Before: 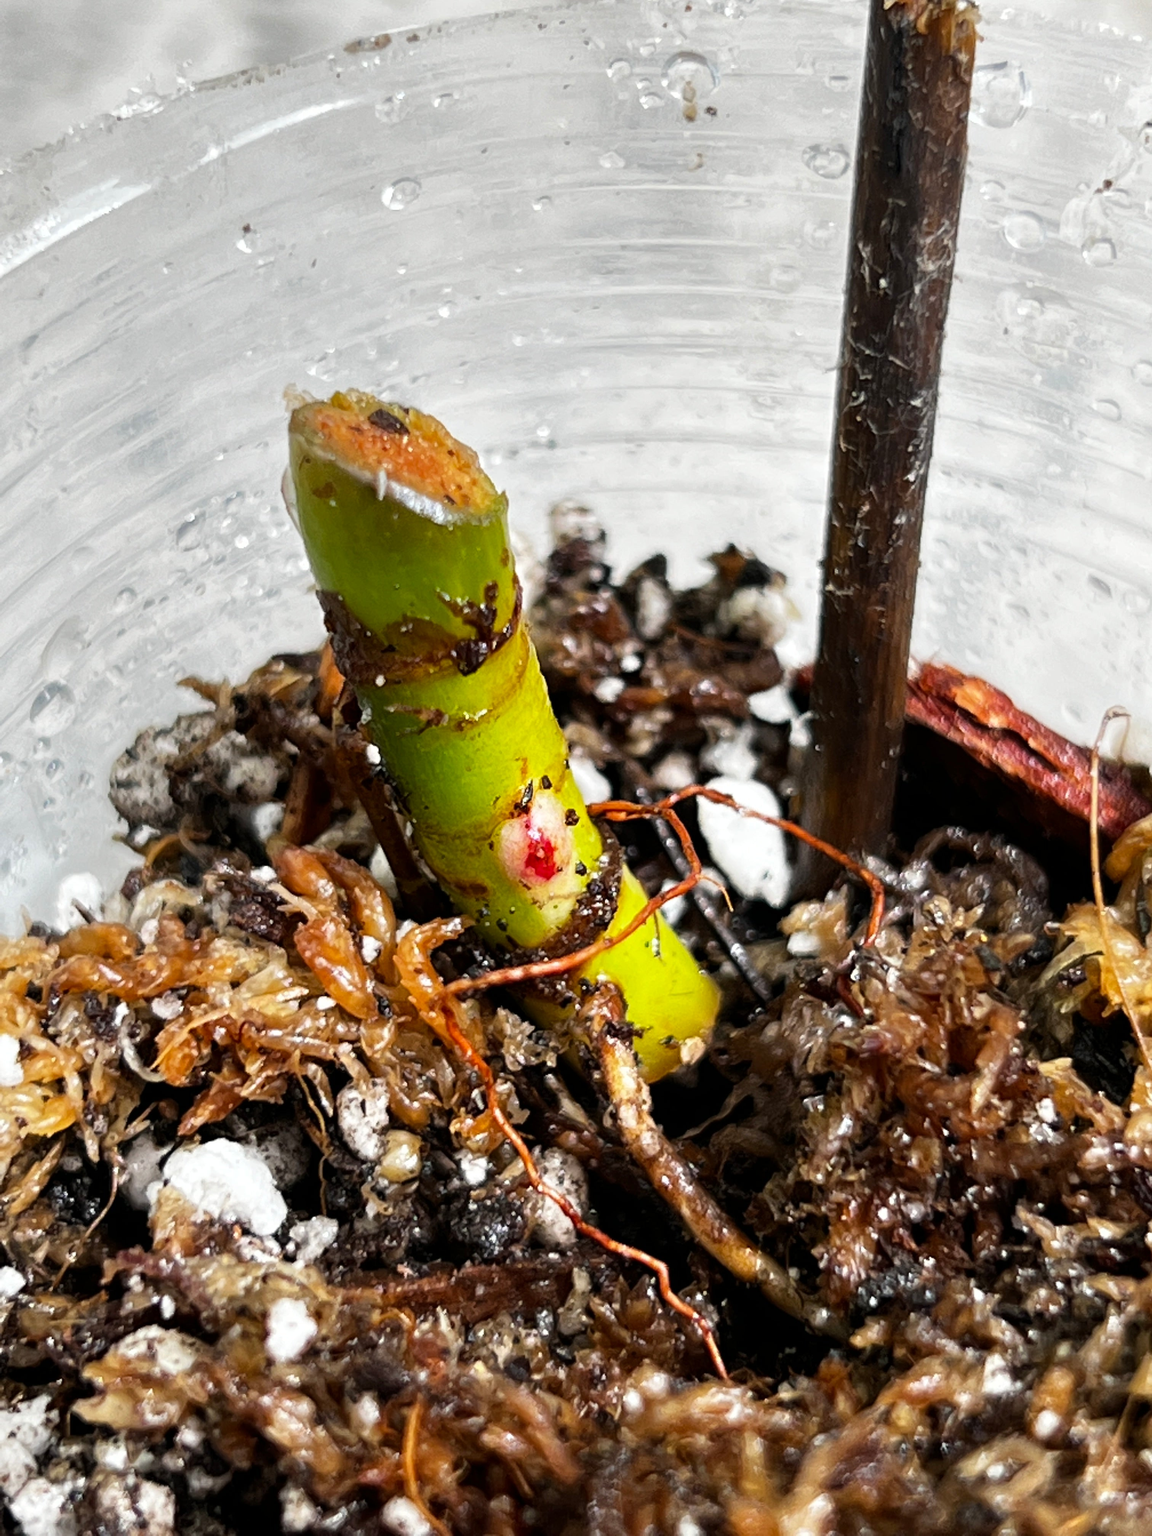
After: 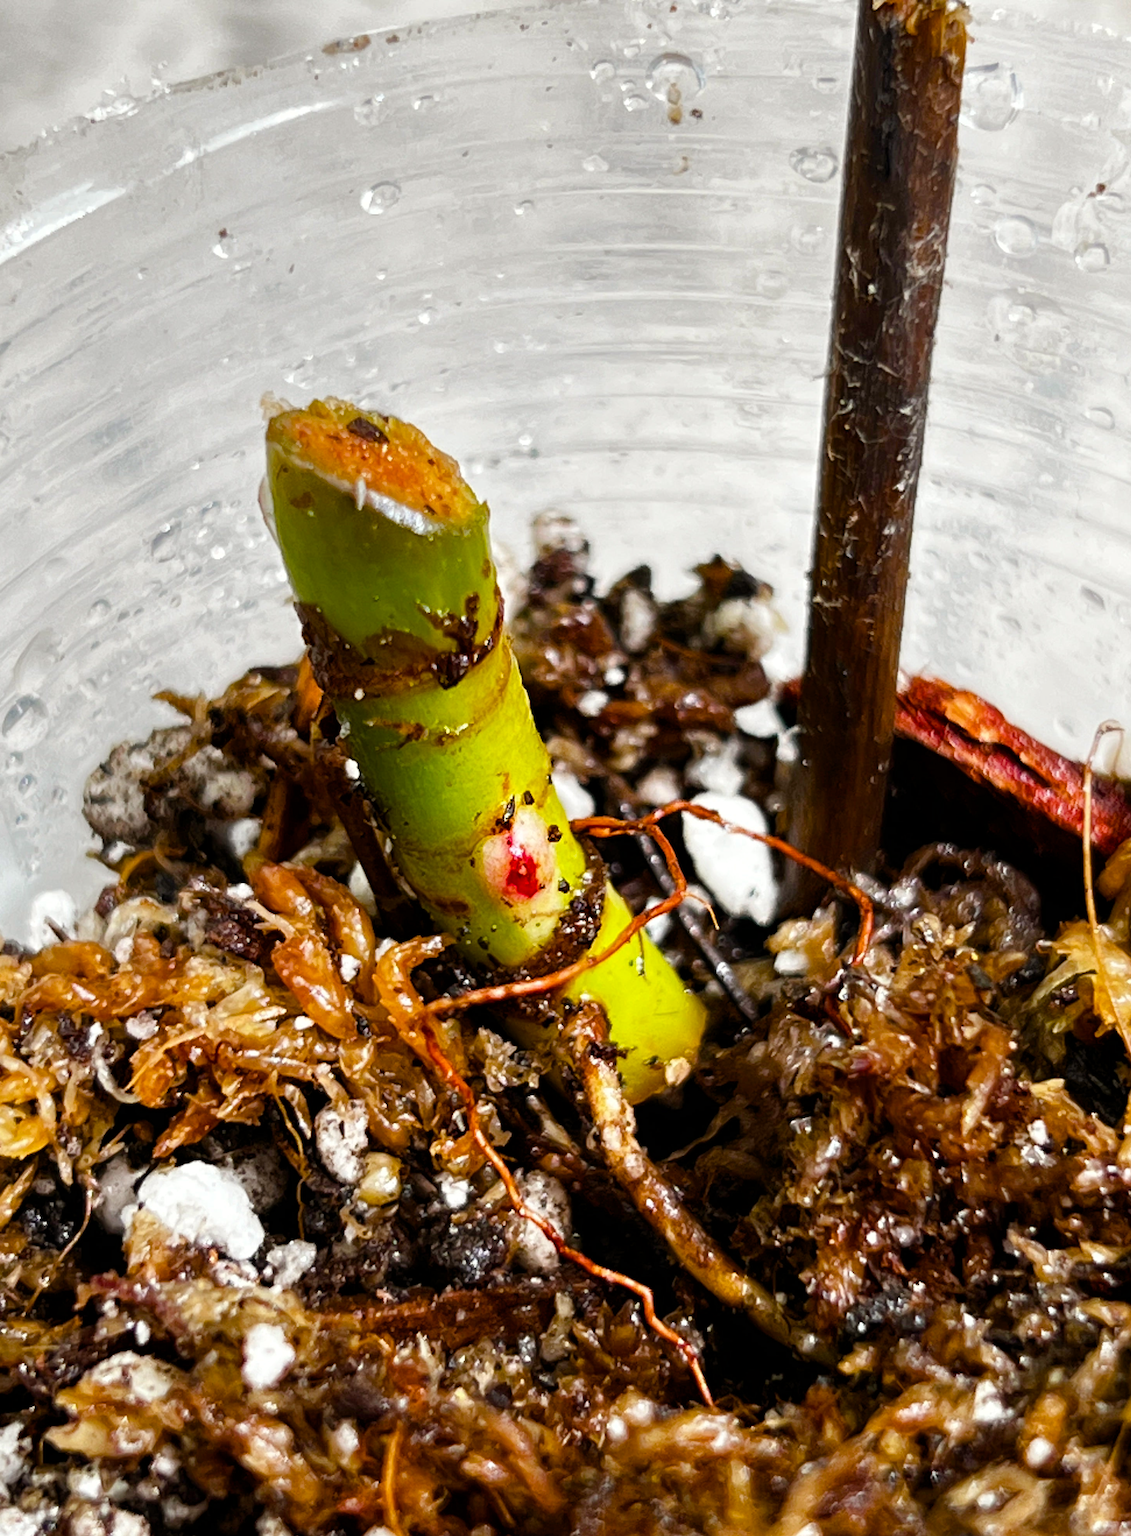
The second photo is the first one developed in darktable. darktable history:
color balance rgb: power › luminance -3.644%, power › chroma 0.563%, power › hue 42.26°, perceptual saturation grading › global saturation 26.427%, perceptual saturation grading › highlights -28.449%, perceptual saturation grading › mid-tones 15.633%, perceptual saturation grading › shadows 34.192%, global vibrance 20%
crop and rotate: left 2.489%, right 1.133%, bottom 1.91%
